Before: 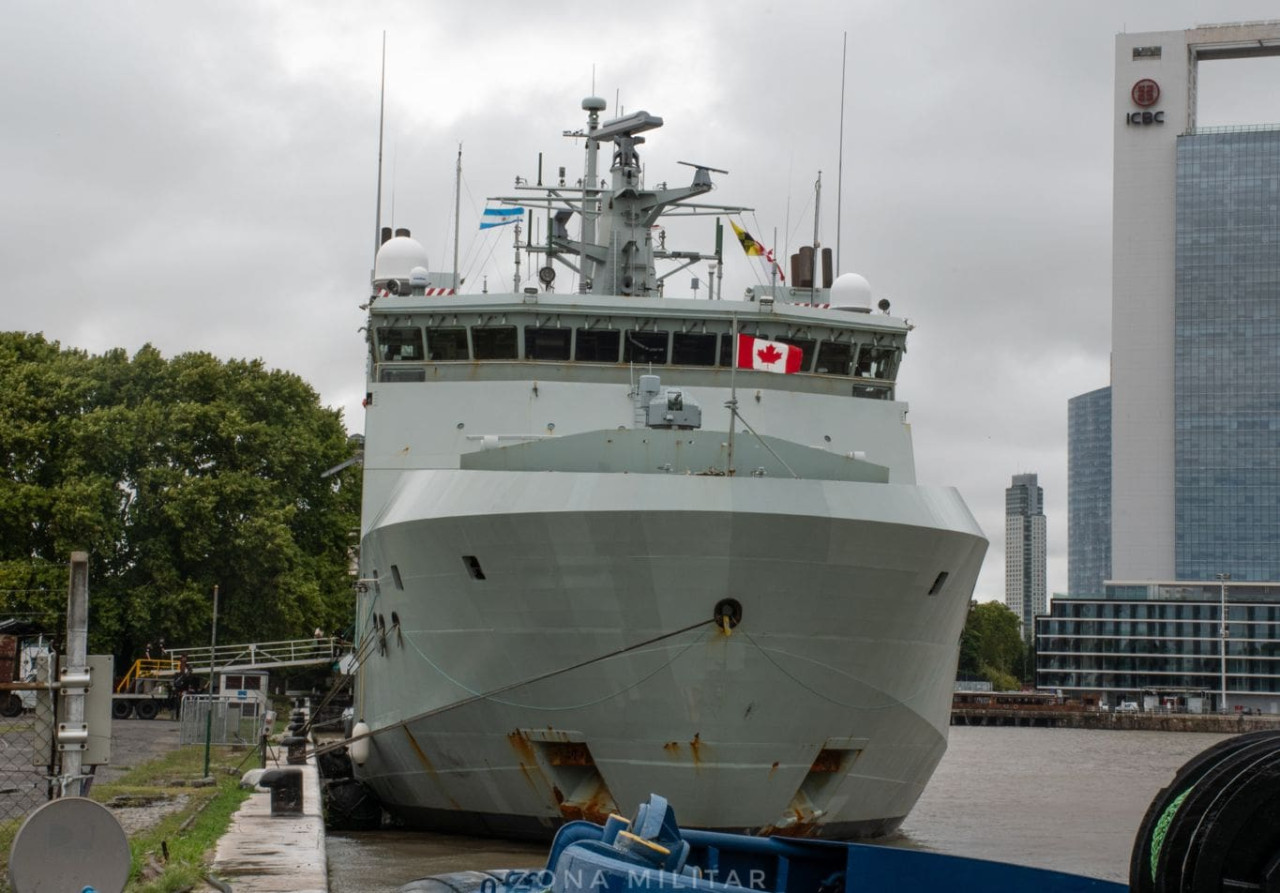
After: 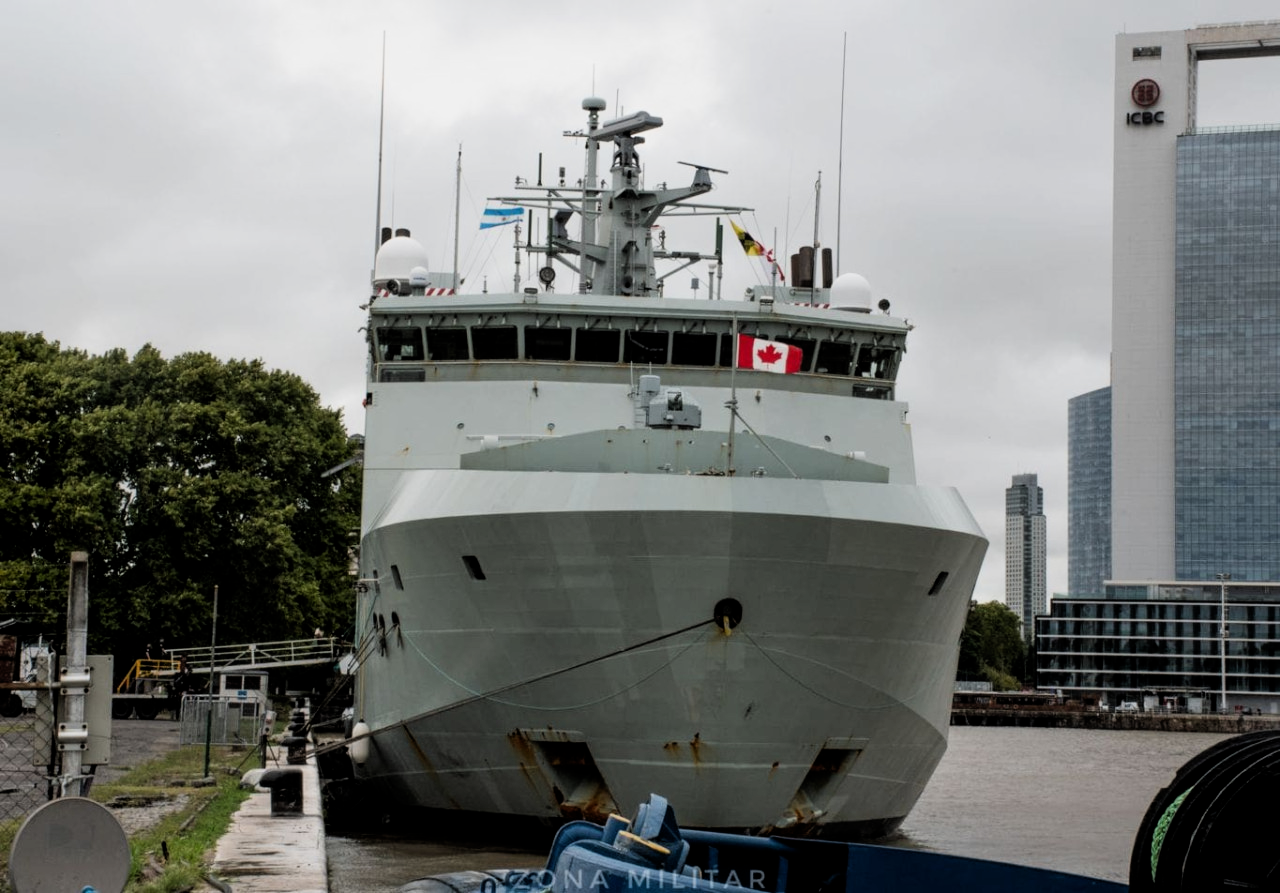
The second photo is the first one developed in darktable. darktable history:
filmic rgb: middle gray luminance 9.8%, black relative exposure -8.58 EV, white relative exposure 3.31 EV, target black luminance 0%, hardness 5.2, latitude 44.56%, contrast 1.31, highlights saturation mix 4.65%, shadows ↔ highlights balance 24.4%
